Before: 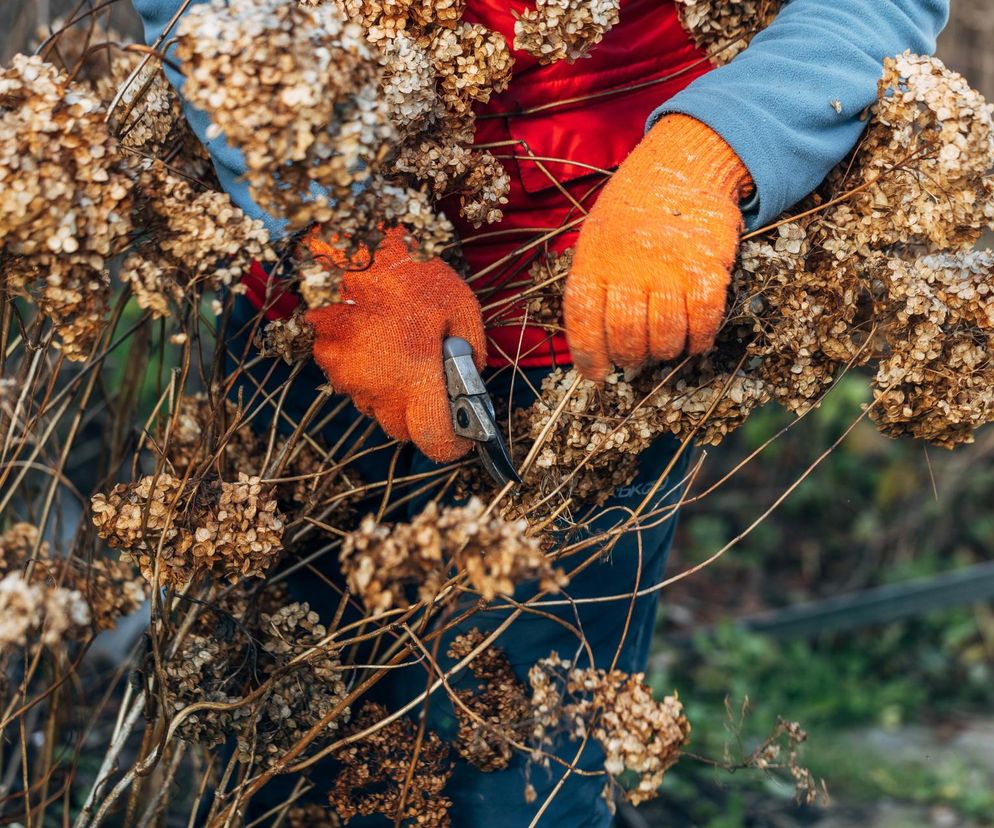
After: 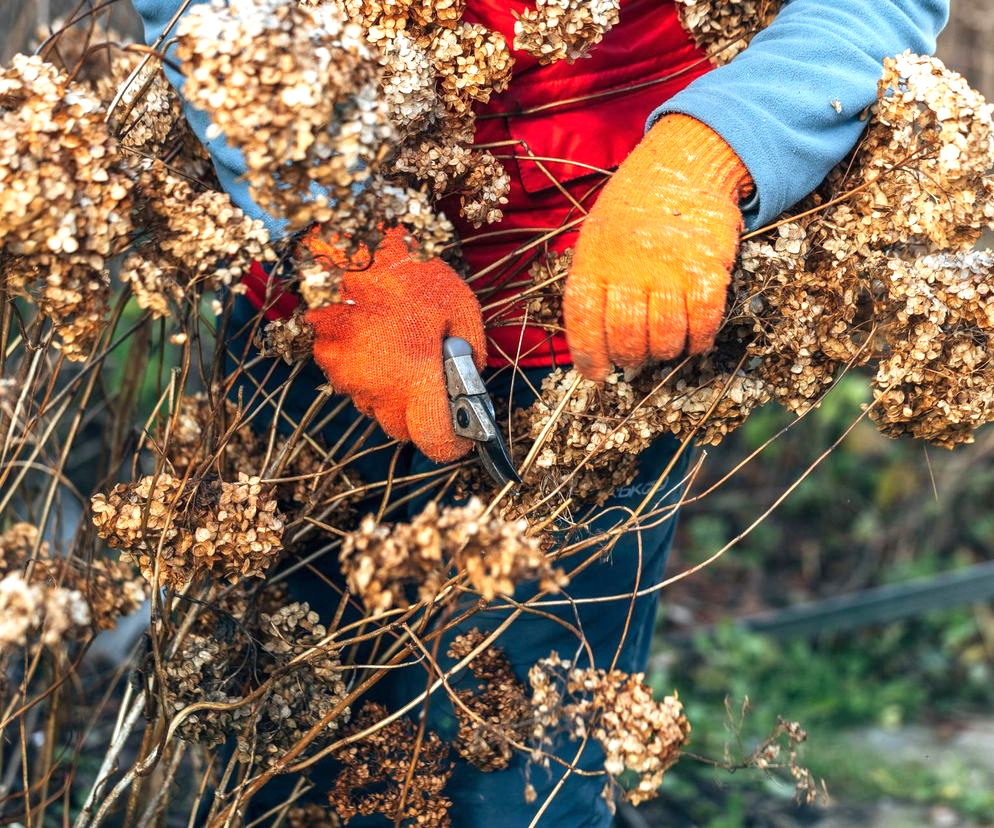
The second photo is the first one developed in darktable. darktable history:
exposure: exposure 0.719 EV, compensate exposure bias true, compensate highlight preservation false
